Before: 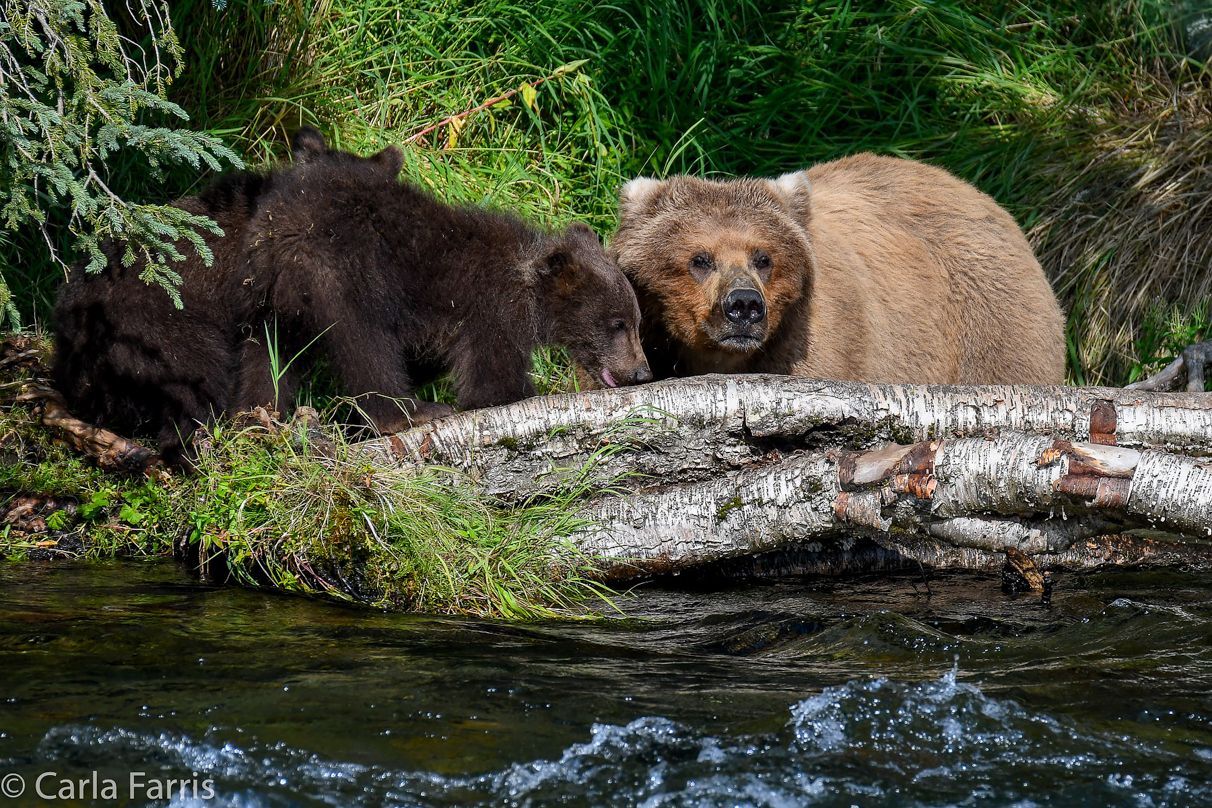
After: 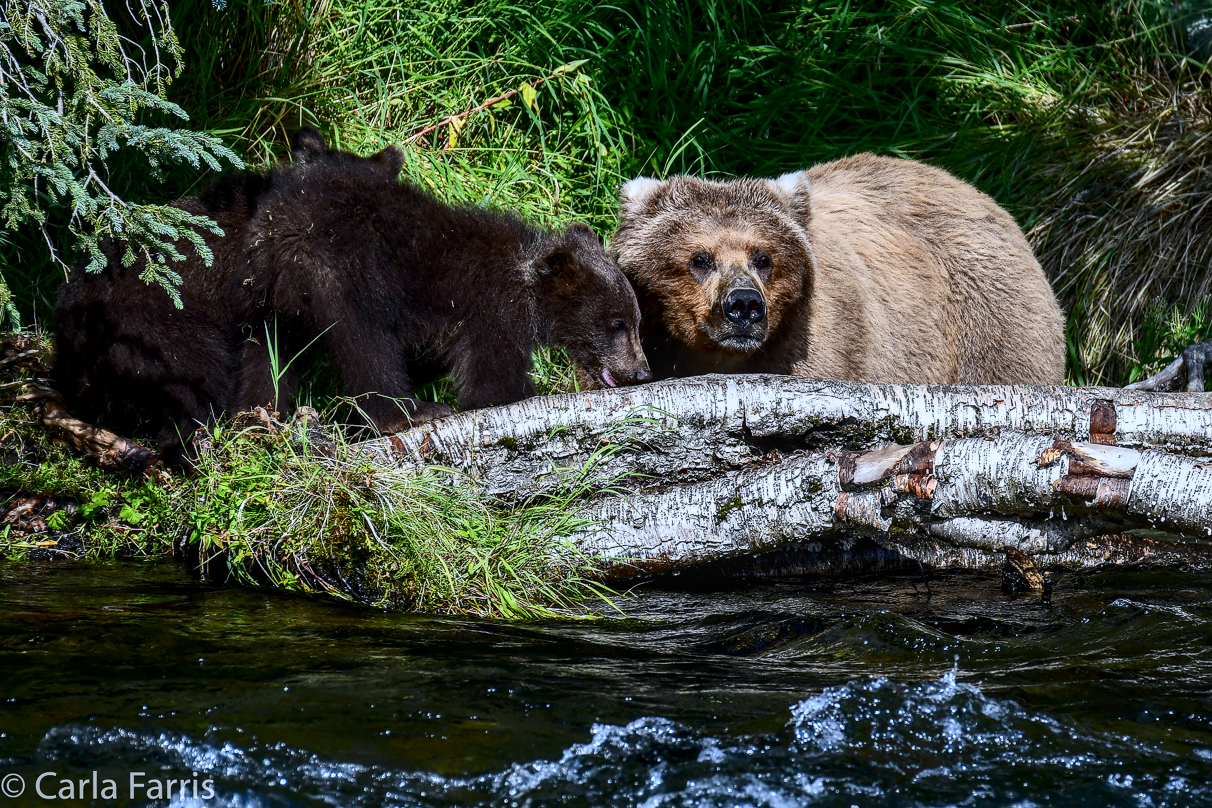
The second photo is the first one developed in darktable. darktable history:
white balance: red 0.931, blue 1.11
contrast brightness saturation: contrast 0.28
local contrast: on, module defaults
